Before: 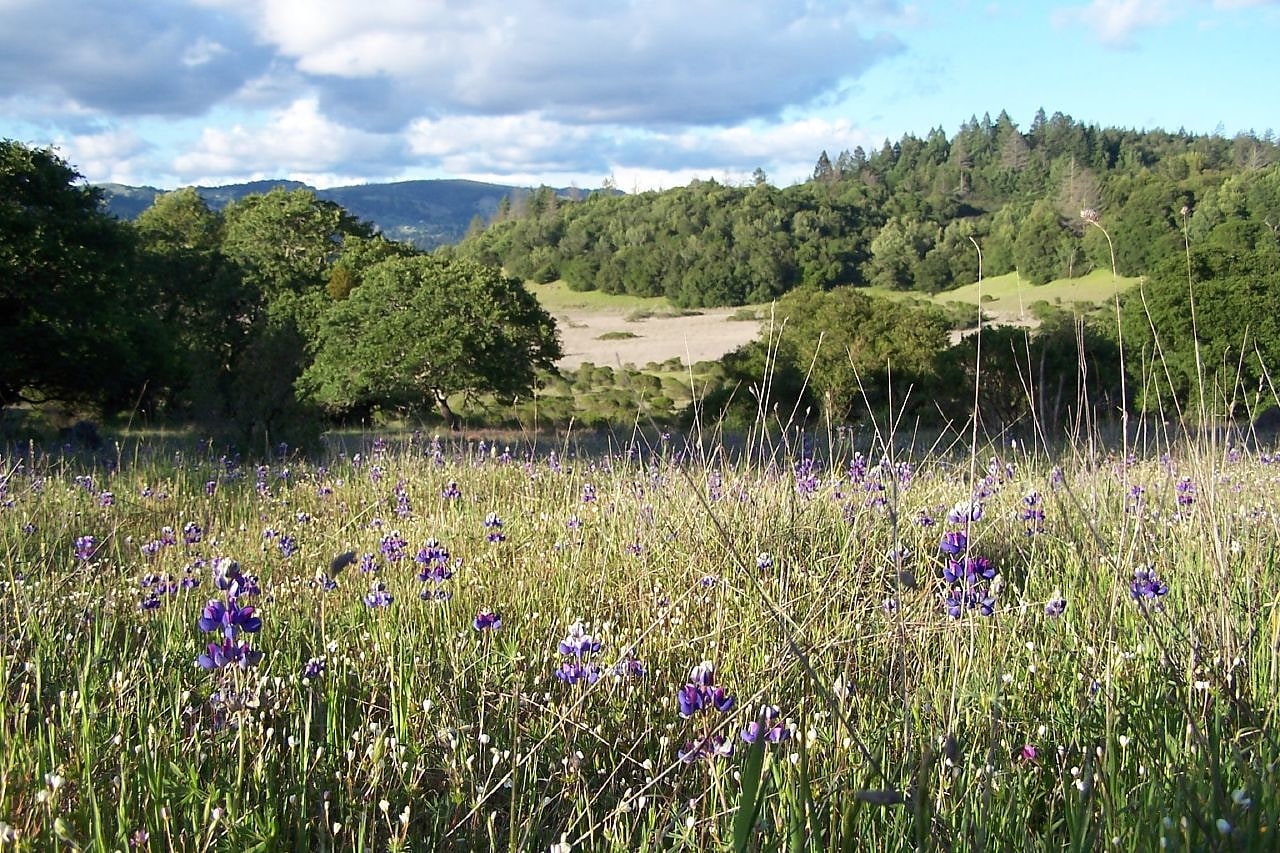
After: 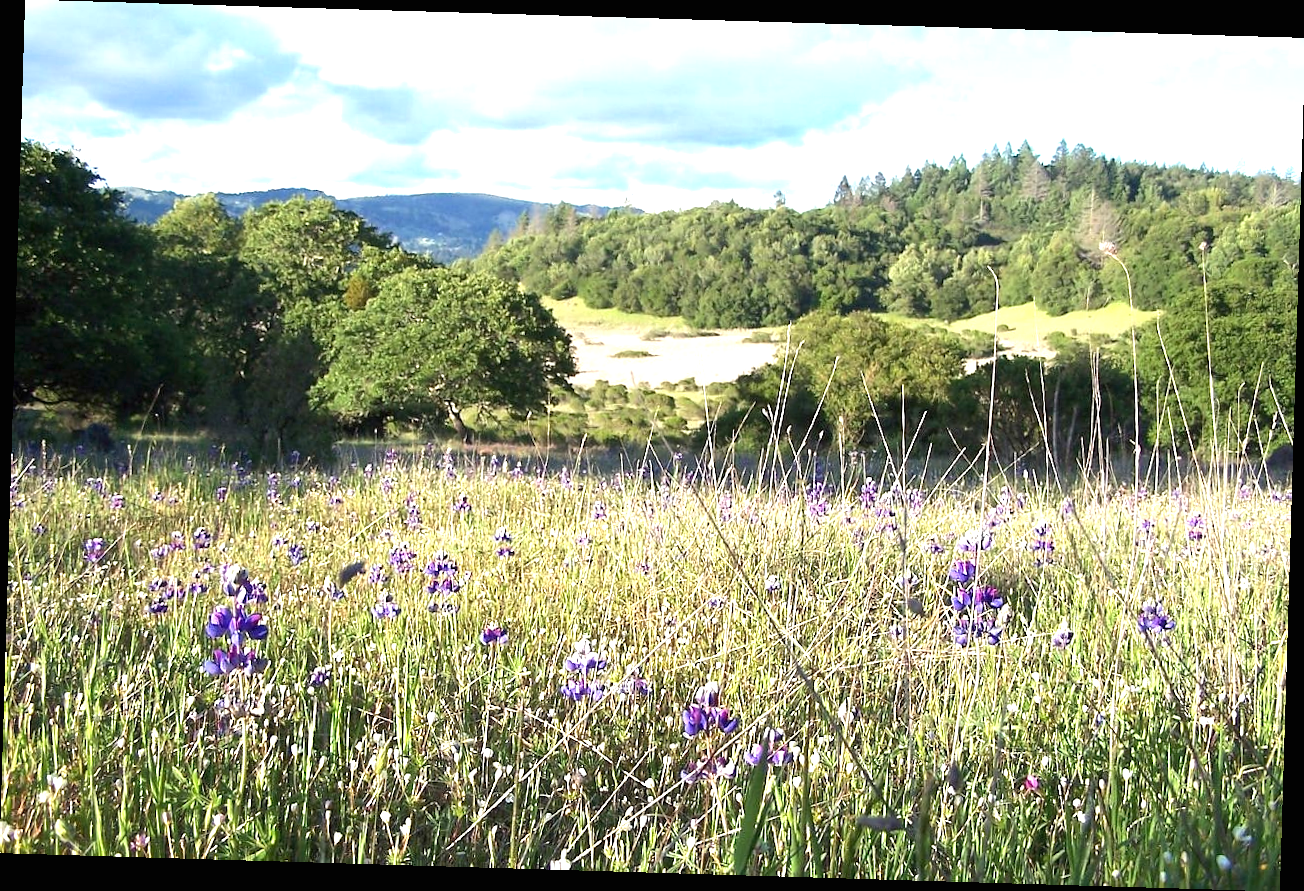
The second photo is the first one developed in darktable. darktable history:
exposure: black level correction 0, exposure 1 EV, compensate exposure bias true, compensate highlight preservation false
rotate and perspective: rotation 1.72°, automatic cropping off
